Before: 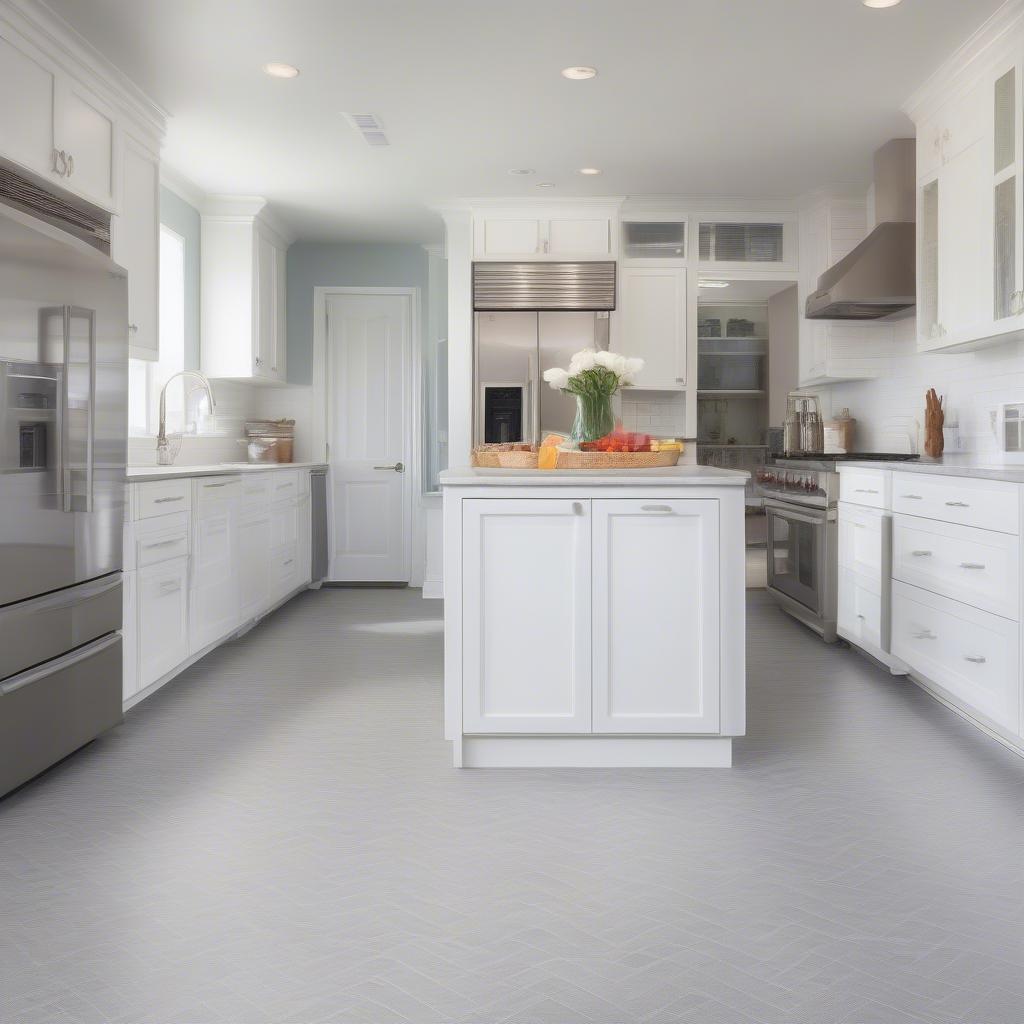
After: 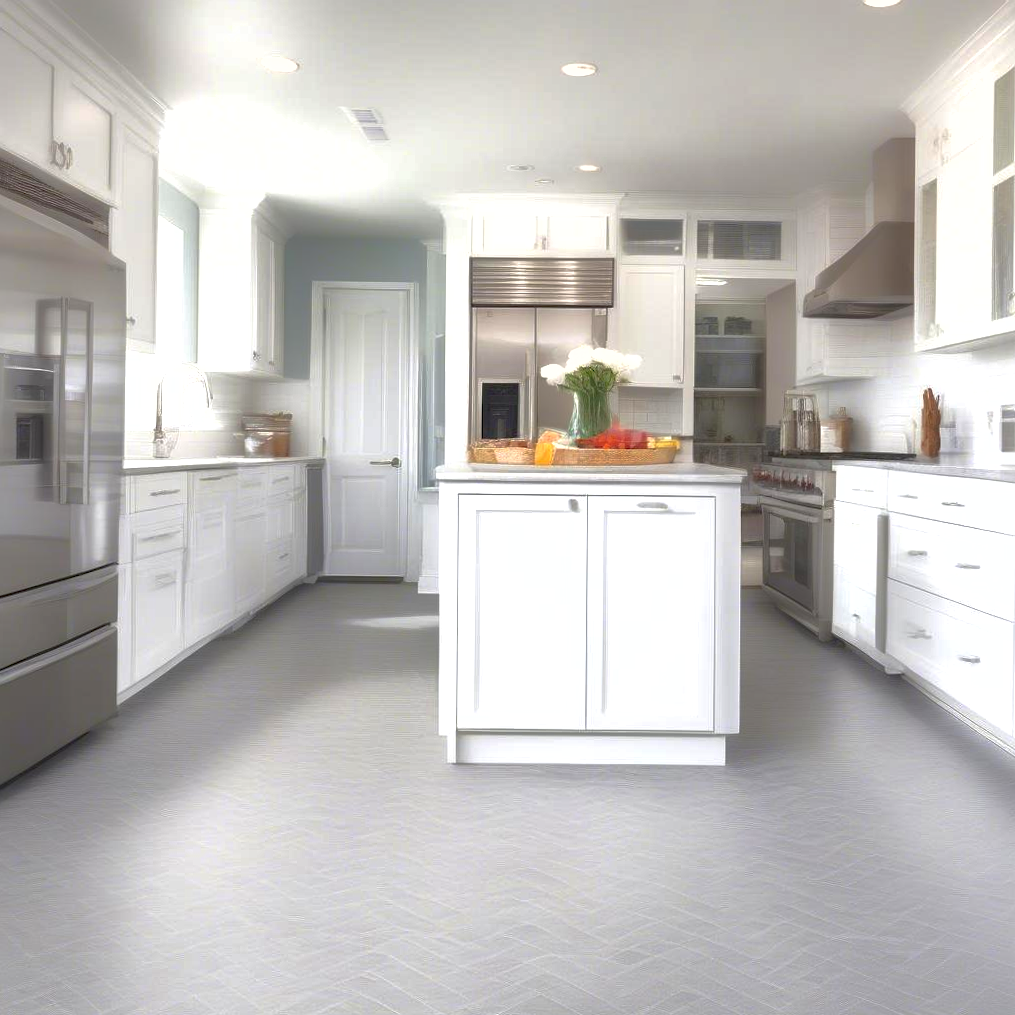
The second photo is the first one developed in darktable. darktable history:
shadows and highlights: on, module defaults
contrast brightness saturation: brightness -0.09
crop and rotate: angle -0.5°
exposure: exposure 0.661 EV, compensate highlight preservation false
